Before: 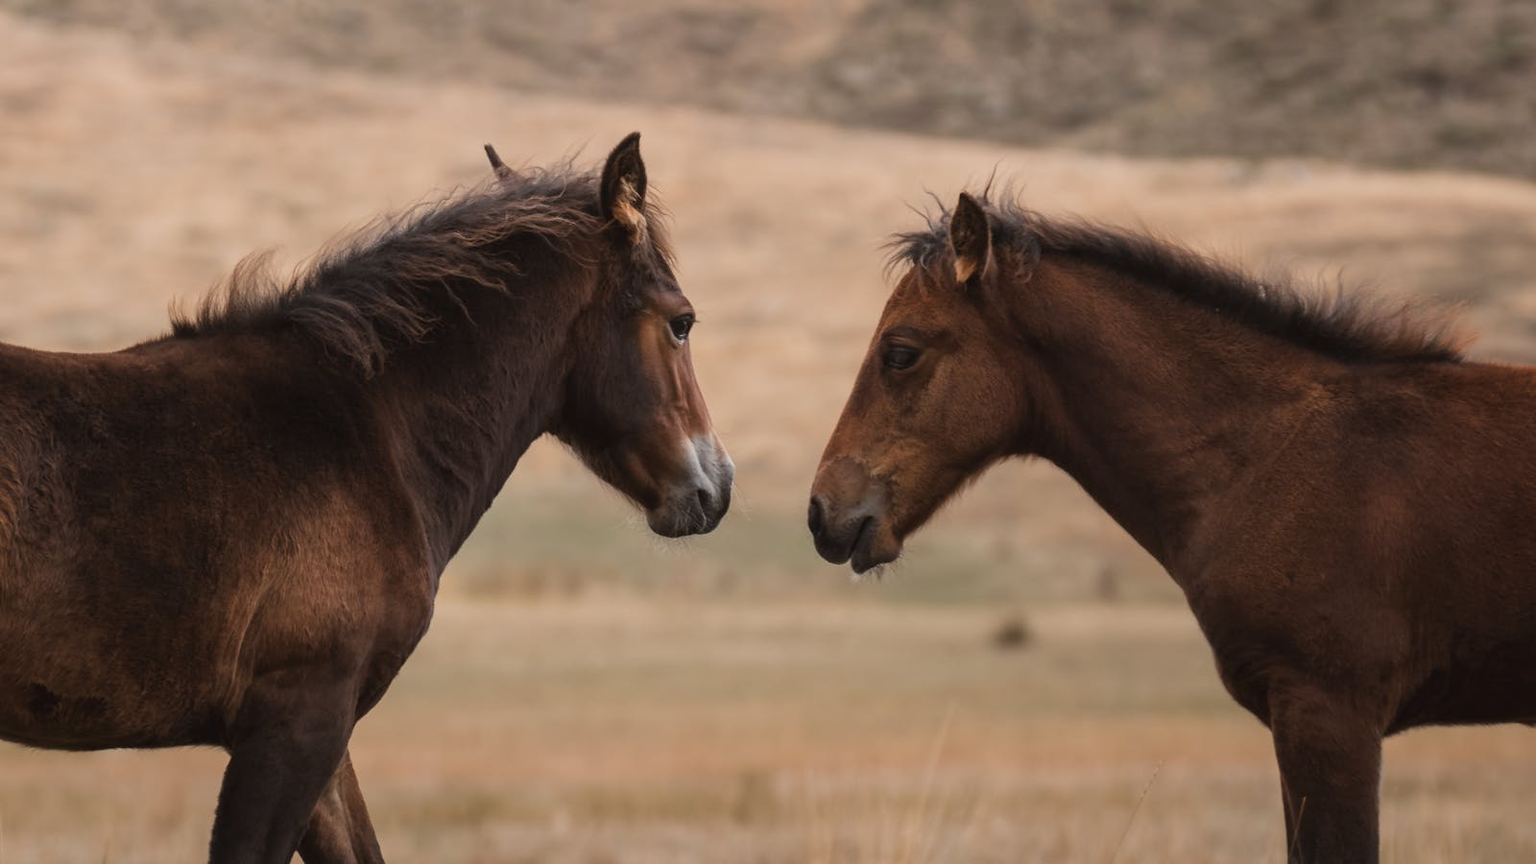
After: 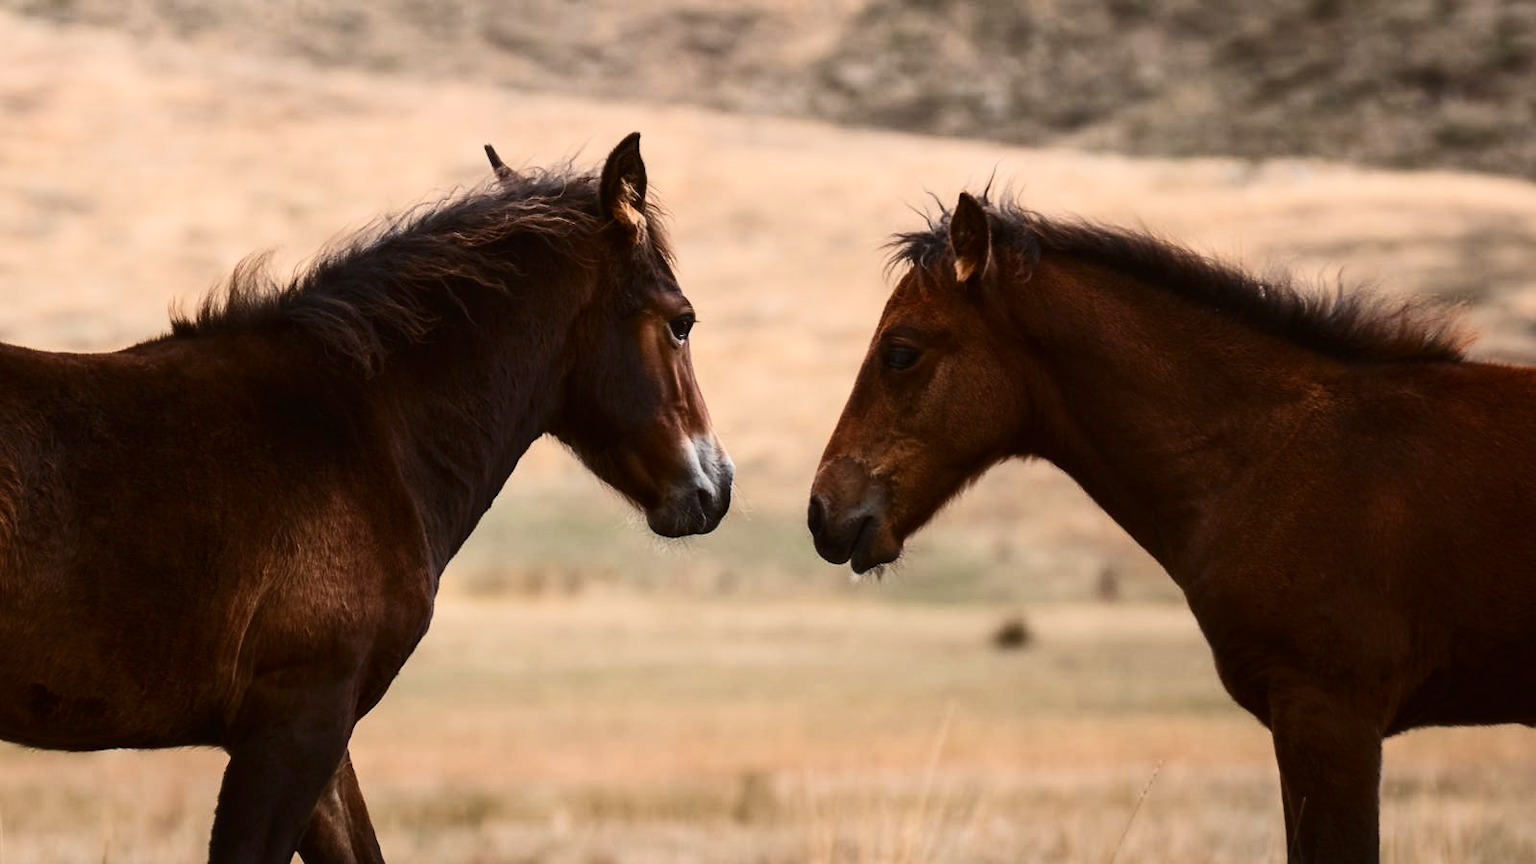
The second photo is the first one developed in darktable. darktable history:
contrast brightness saturation: contrast 0.4, brightness 0.05, saturation 0.25
white balance: red 0.986, blue 1.01
